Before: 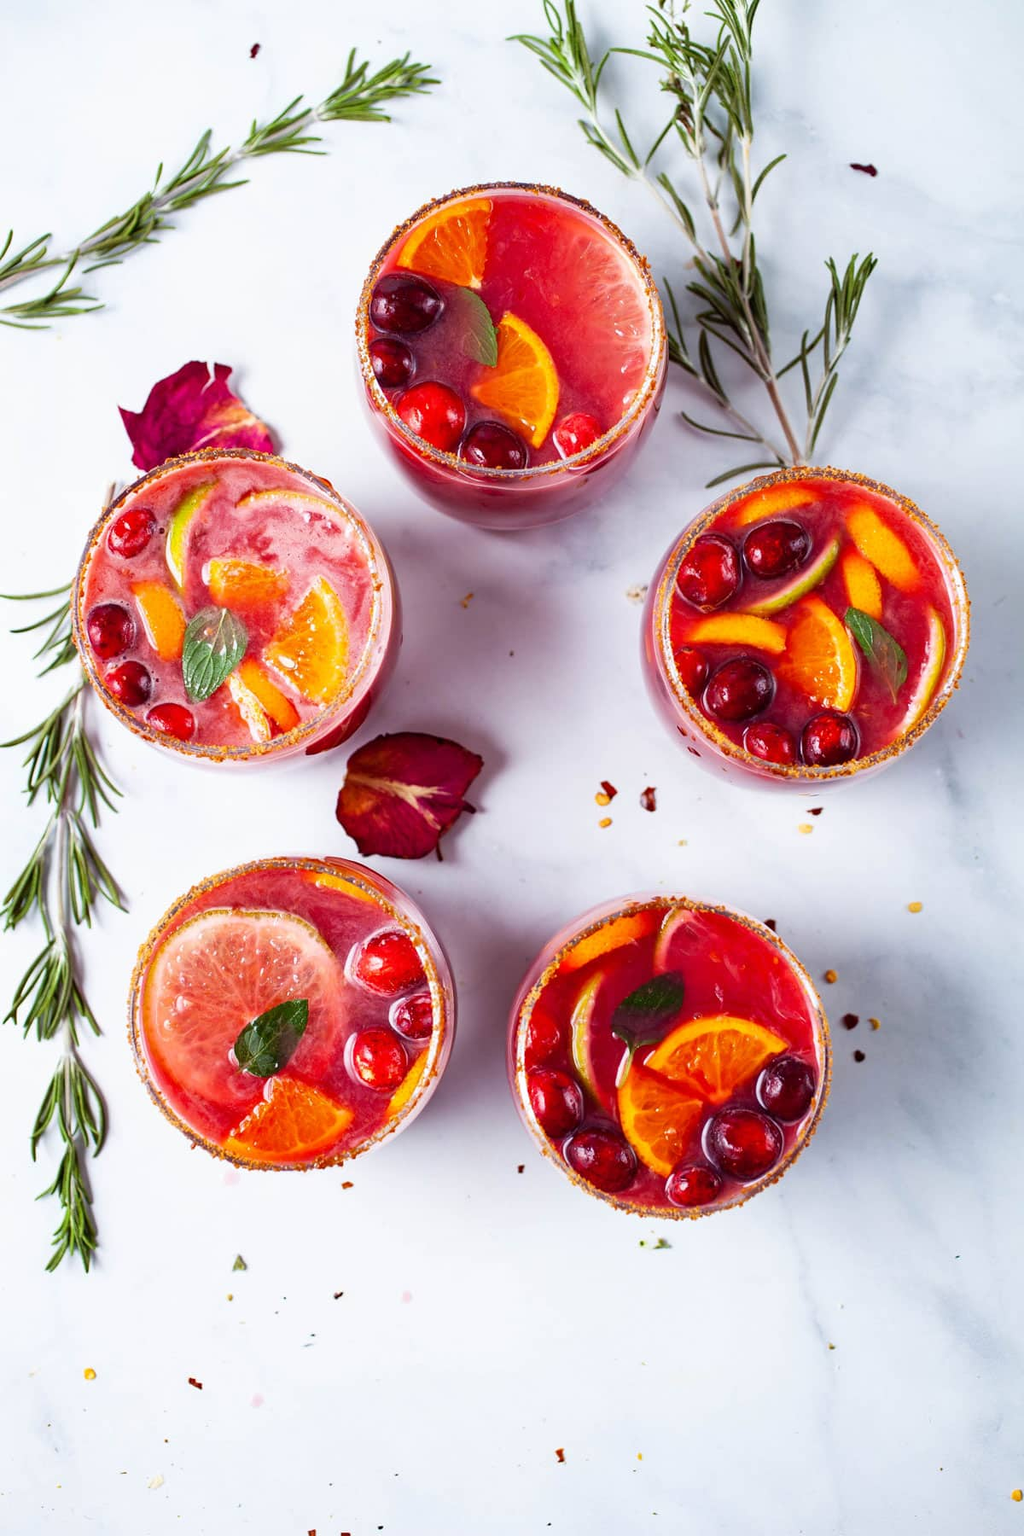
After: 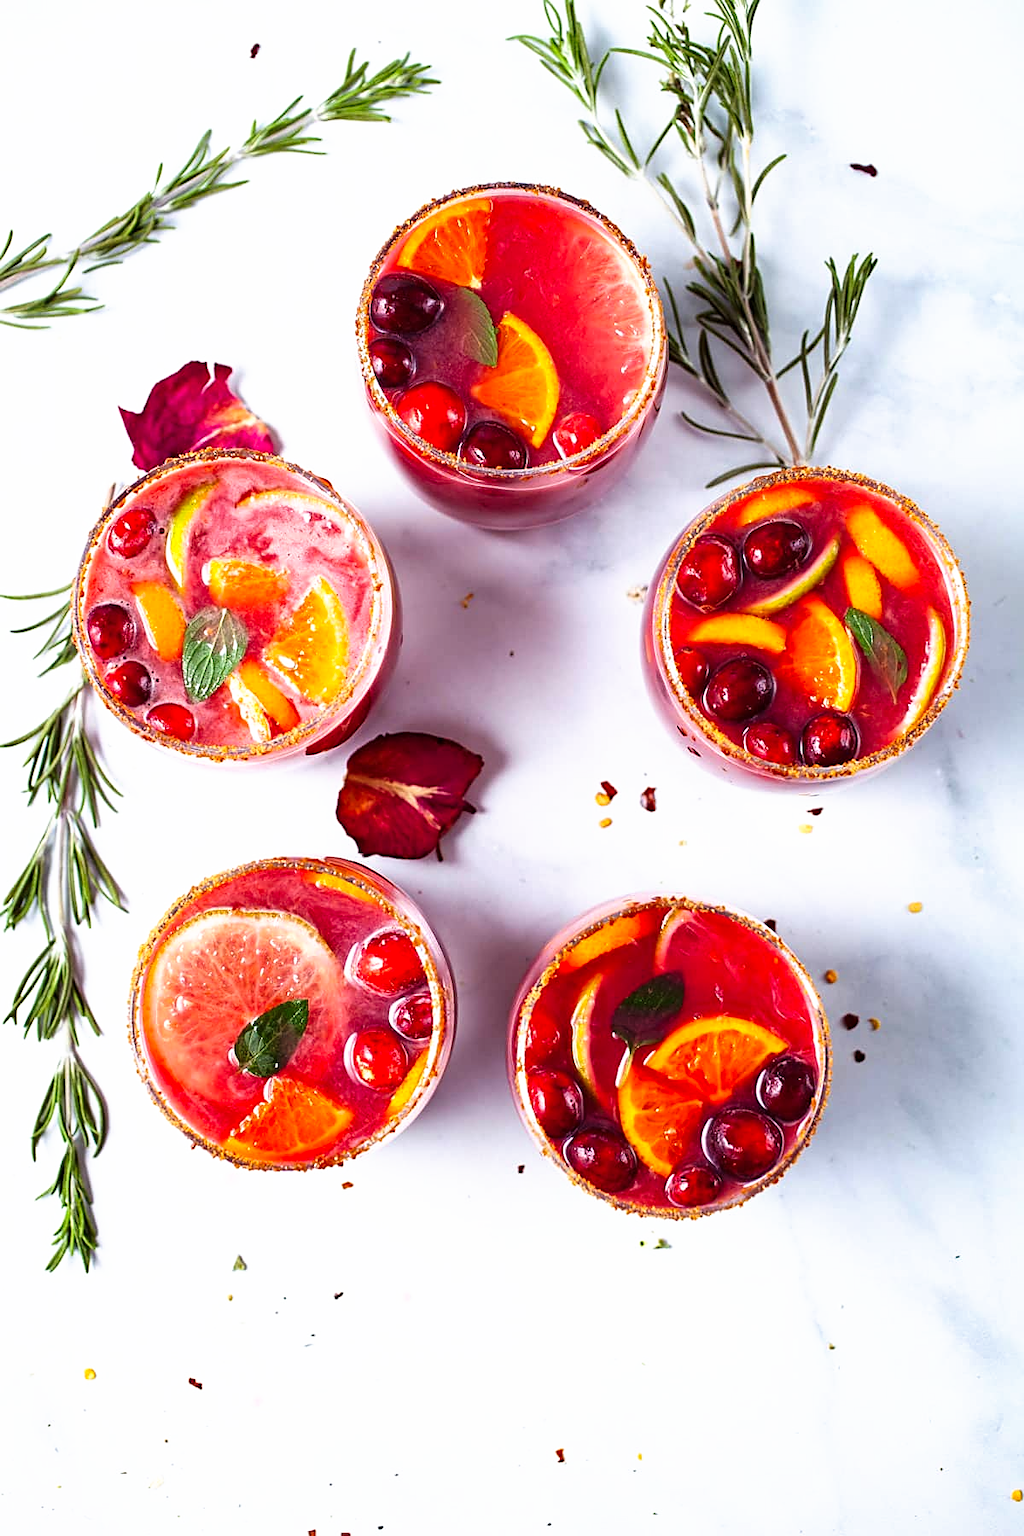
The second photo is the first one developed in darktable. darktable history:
tone curve: curves: ch0 [(0, 0) (0.003, 0.002) (0.011, 0.009) (0.025, 0.02) (0.044, 0.036) (0.069, 0.057) (0.1, 0.081) (0.136, 0.115) (0.177, 0.153) (0.224, 0.202) (0.277, 0.264) (0.335, 0.333) (0.399, 0.409) (0.468, 0.491) (0.543, 0.58) (0.623, 0.675) (0.709, 0.777) (0.801, 0.88) (0.898, 0.98) (1, 1)], preserve colors none
sharpen: on, module defaults
